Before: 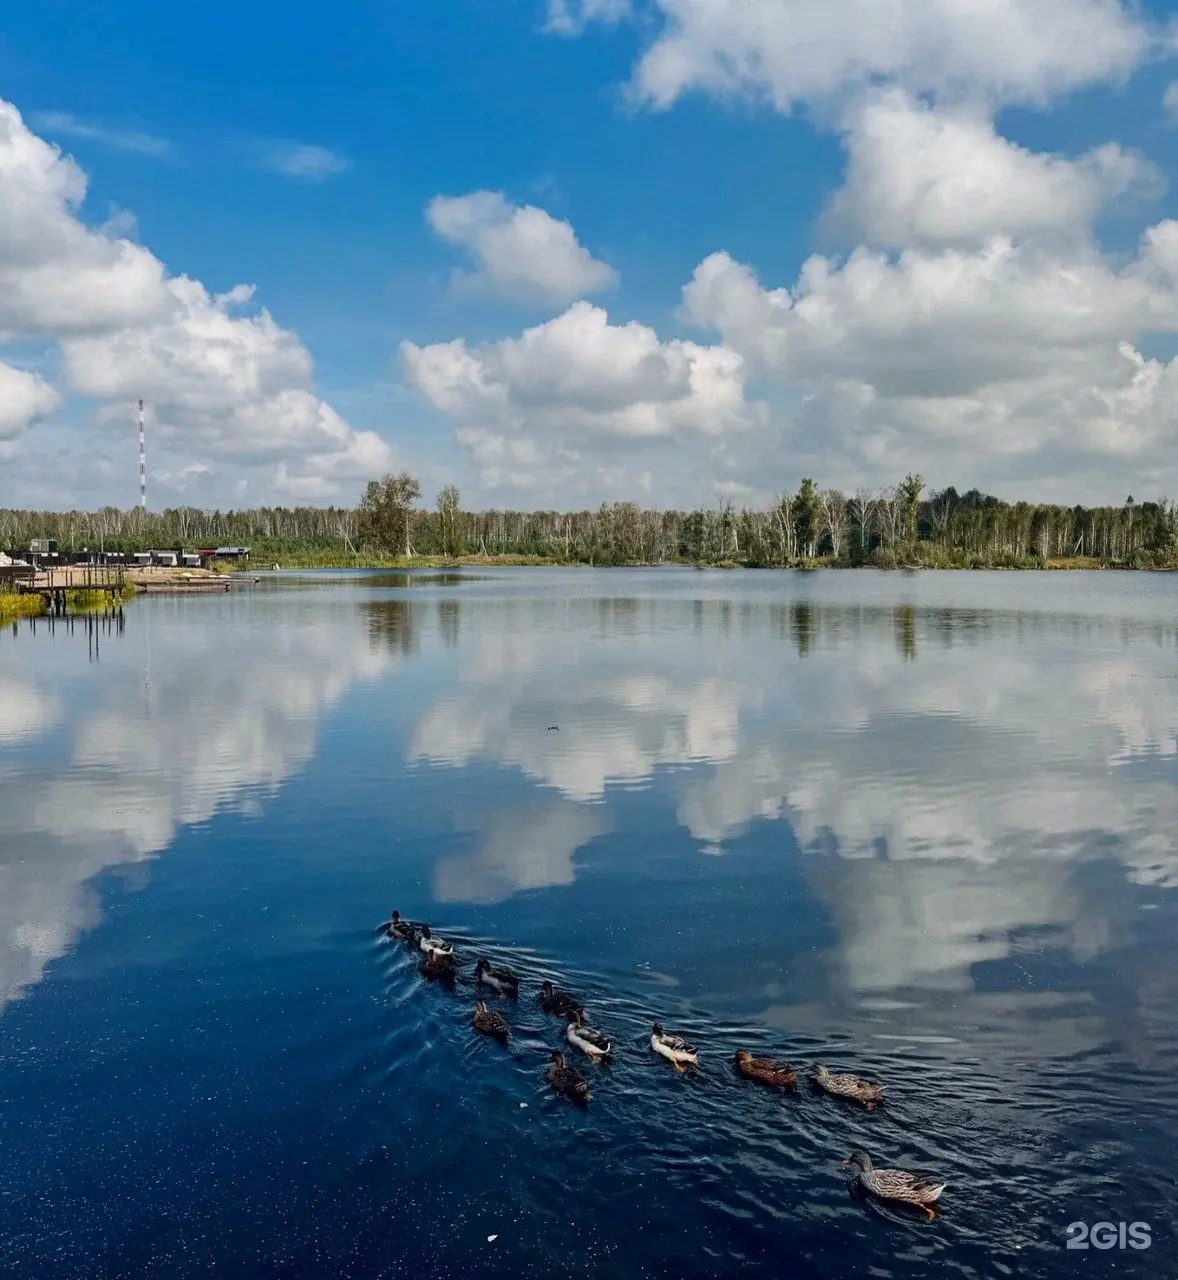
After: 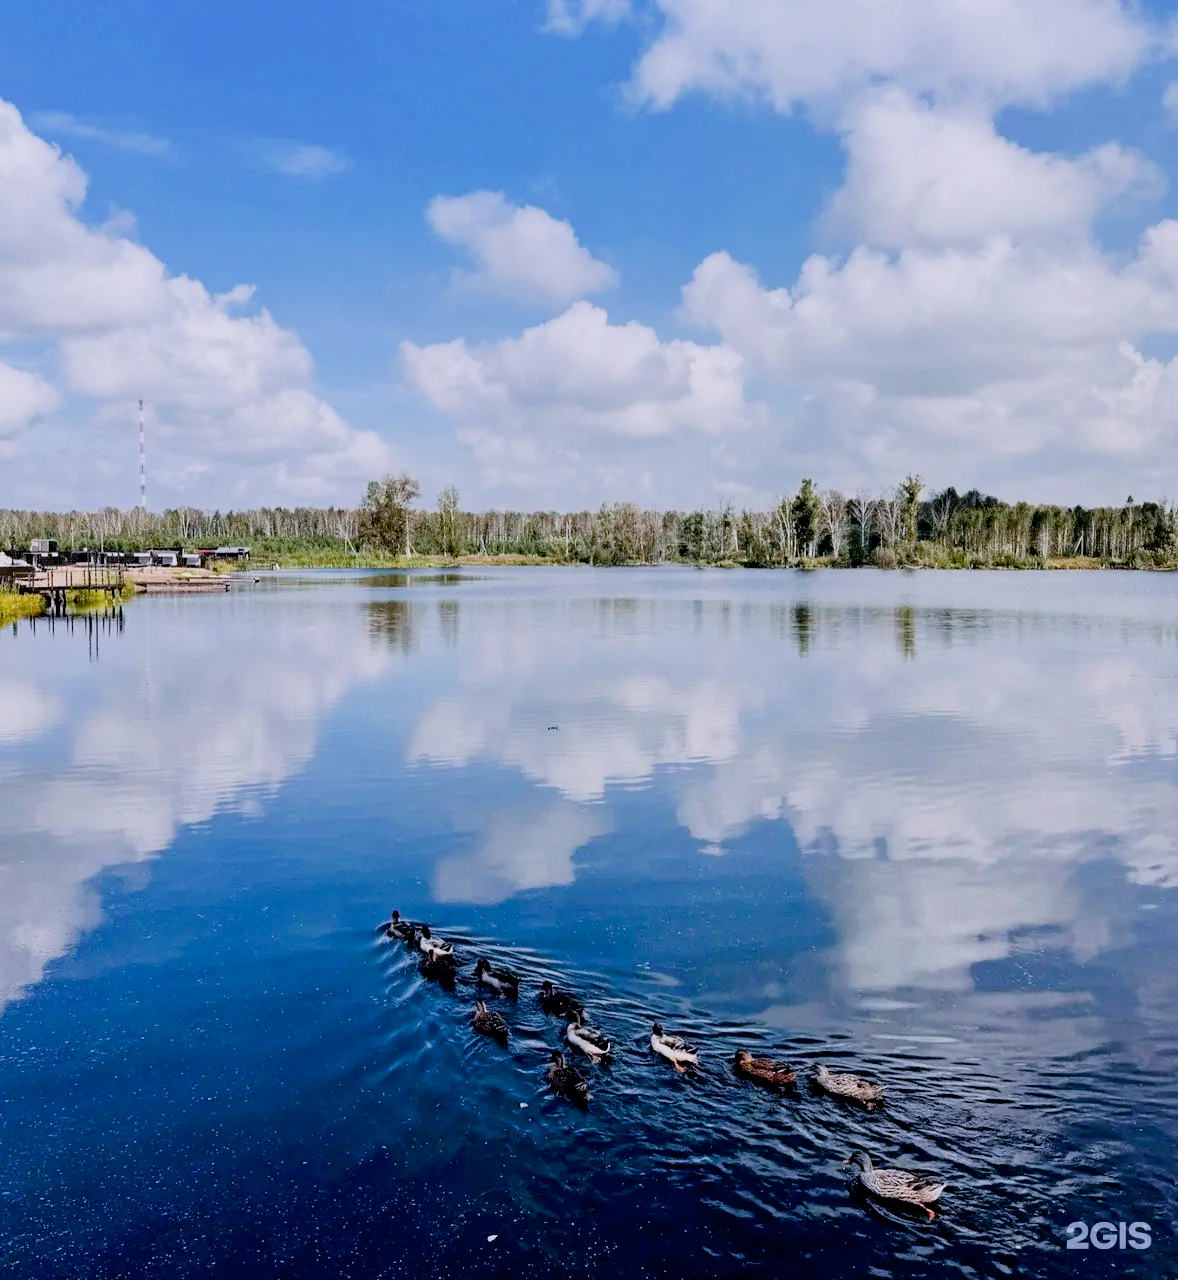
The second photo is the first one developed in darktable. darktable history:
exposure: black level correction 0.008, exposure 0.986 EV, compensate highlight preservation false
filmic rgb: black relative exposure -6.94 EV, white relative exposure 5.65 EV, hardness 2.86
color calibration: illuminant as shot in camera, x 0.363, y 0.385, temperature 4531.87 K
